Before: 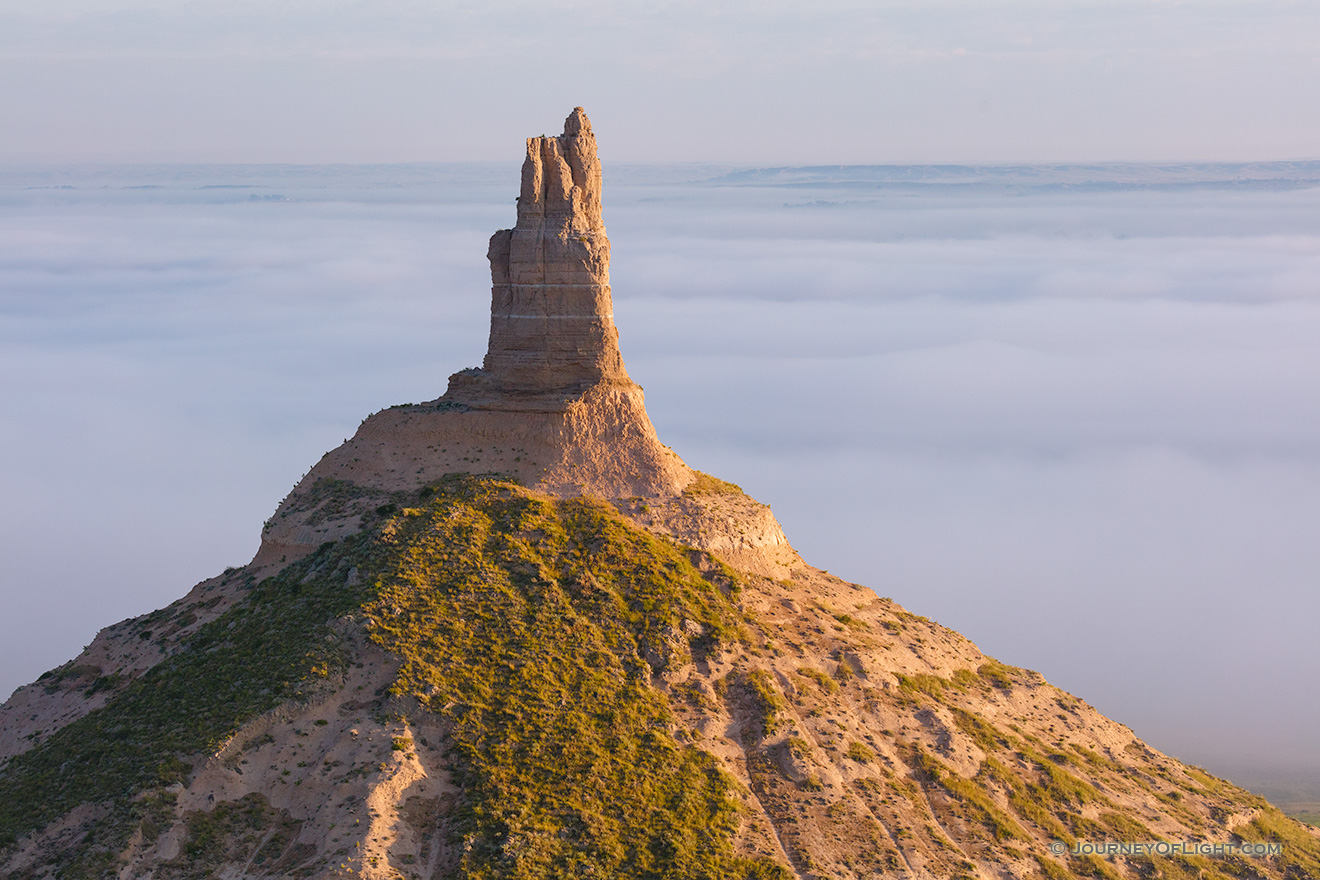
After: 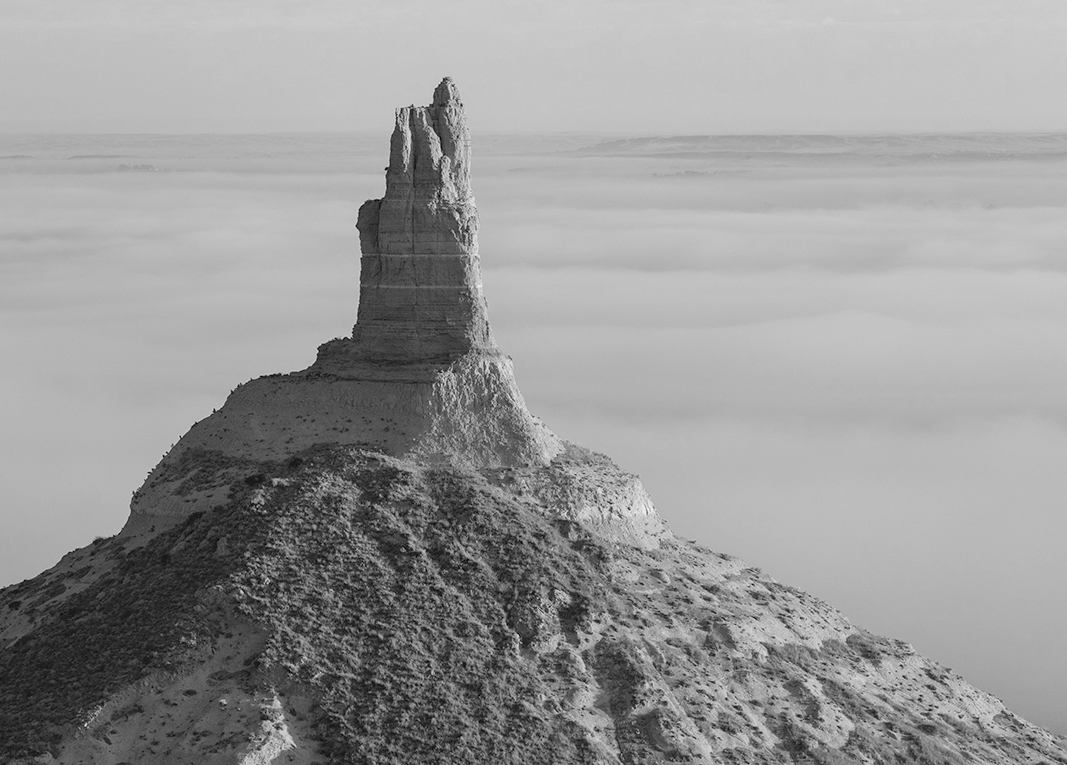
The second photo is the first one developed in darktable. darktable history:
monochrome: size 1
crop: left 9.929%, top 3.475%, right 9.188%, bottom 9.529%
